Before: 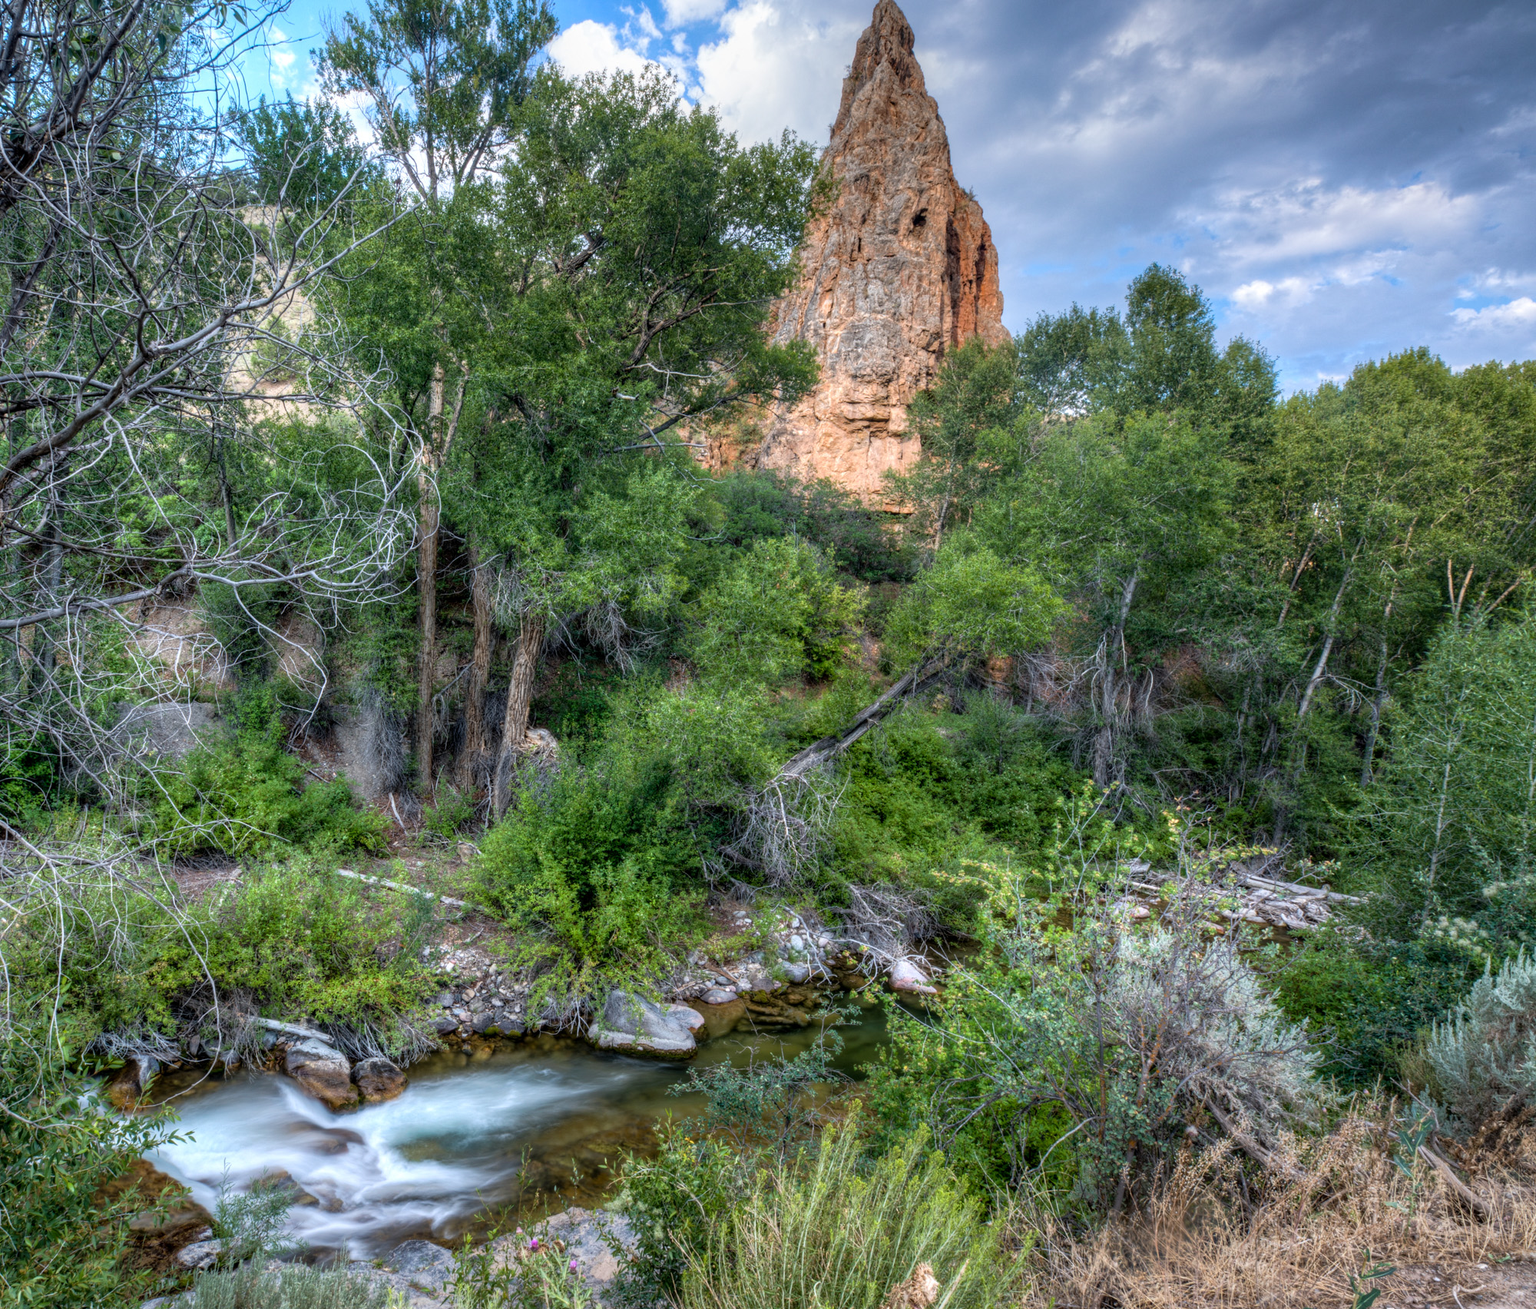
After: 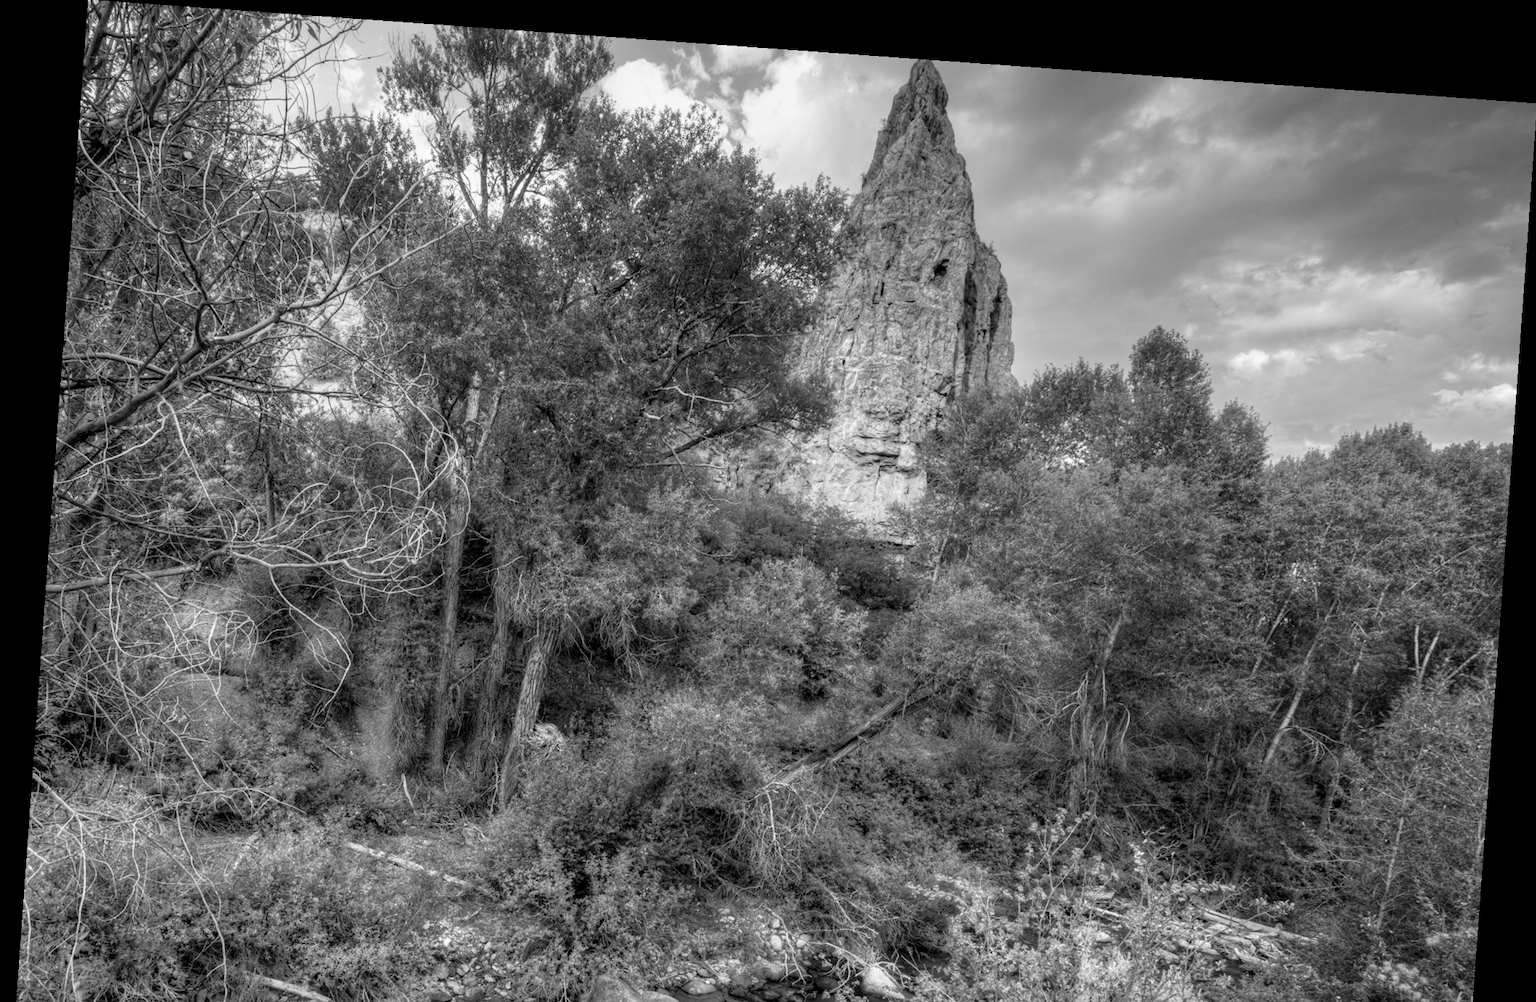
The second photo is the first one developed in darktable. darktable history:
rotate and perspective: rotation 4.1°, automatic cropping off
monochrome: a -6.99, b 35.61, size 1.4
crop: bottom 24.988%
